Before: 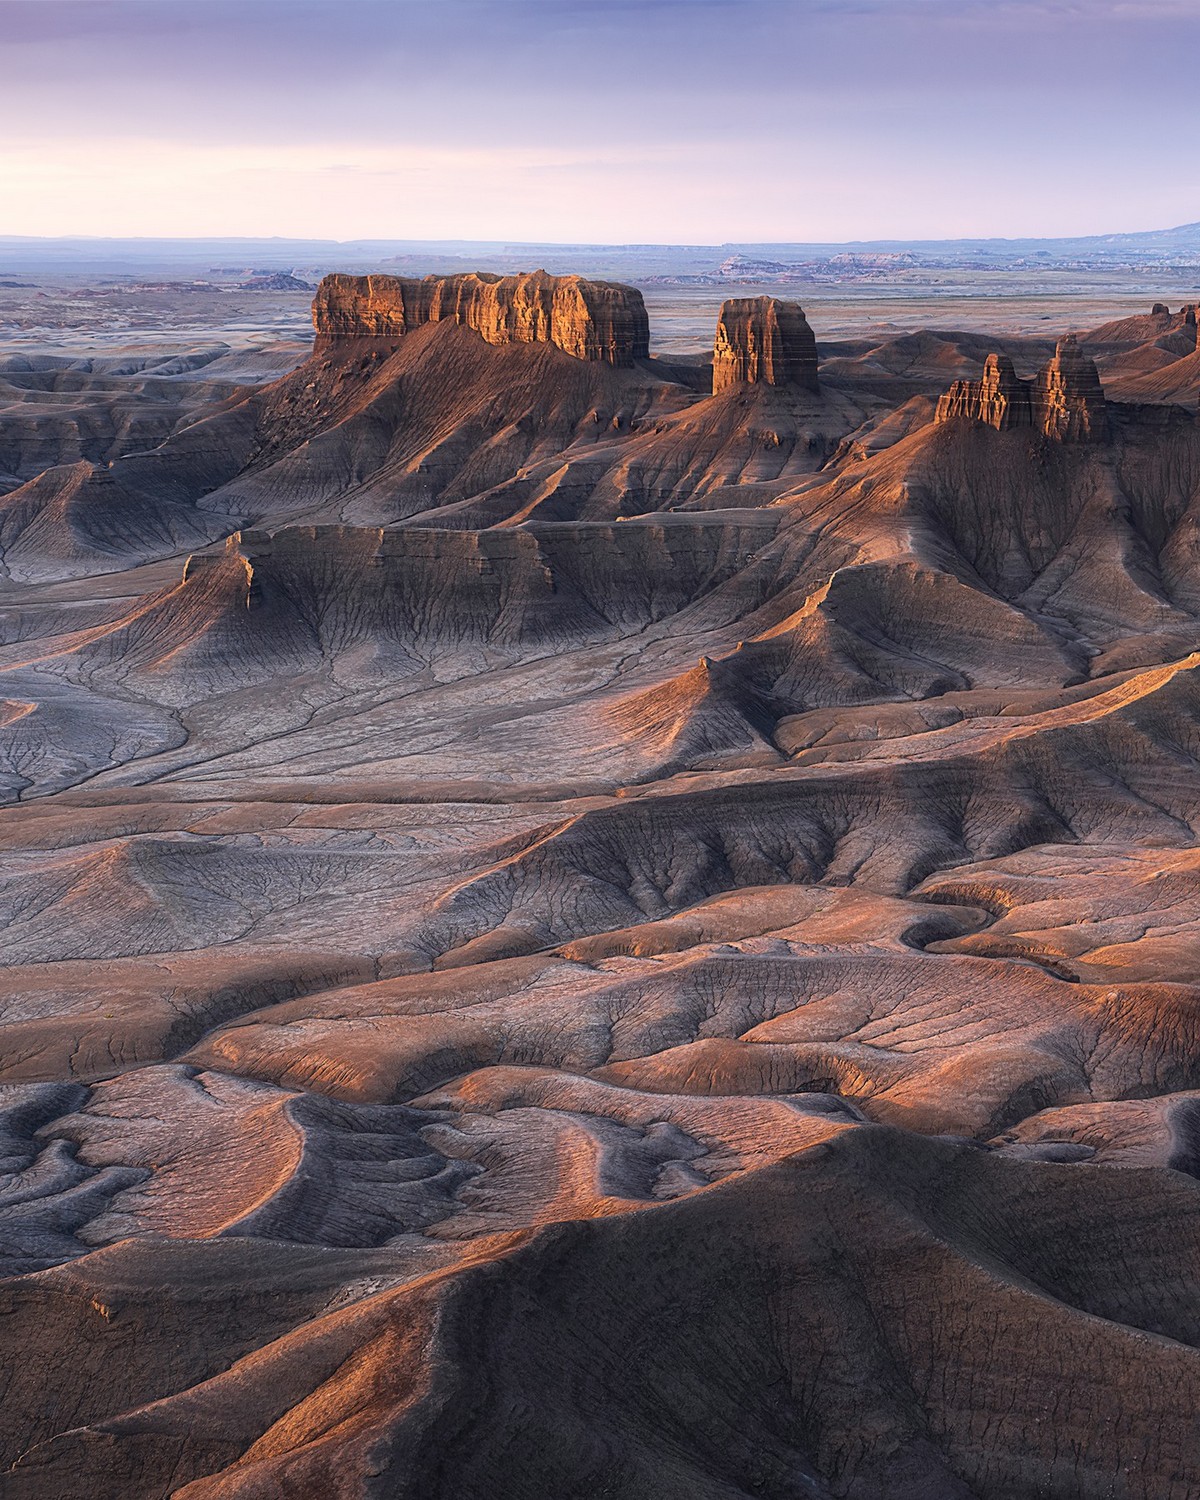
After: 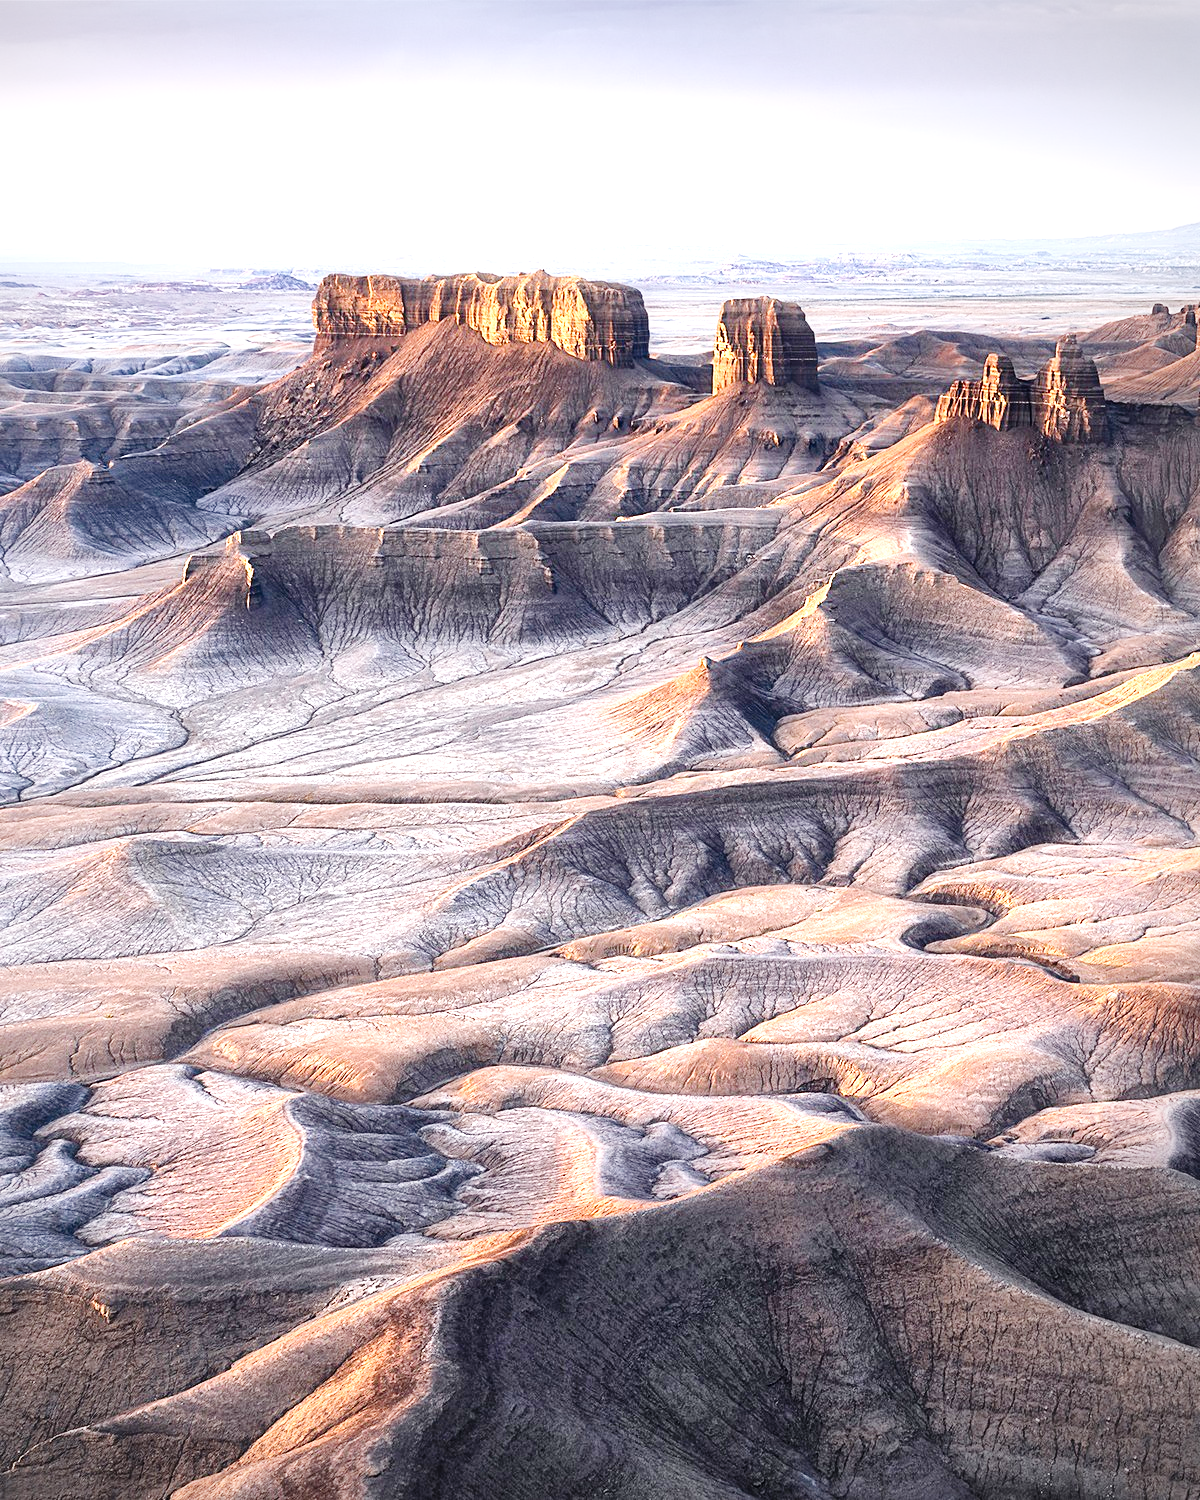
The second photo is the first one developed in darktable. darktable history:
vignetting: fall-off start 79.71%, brightness -0.278, center (-0.147, 0.016)
tone curve: curves: ch0 [(0, 0.037) (0.045, 0.055) (0.155, 0.138) (0.29, 0.325) (0.428, 0.513) (0.604, 0.71) (0.824, 0.882) (1, 0.965)]; ch1 [(0, 0) (0.339, 0.334) (0.445, 0.419) (0.476, 0.454) (0.498, 0.498) (0.53, 0.515) (0.557, 0.556) (0.609, 0.649) (0.716, 0.746) (1, 1)]; ch2 [(0, 0) (0.327, 0.318) (0.417, 0.426) (0.46, 0.453) (0.502, 0.5) (0.526, 0.52) (0.554, 0.541) (0.626, 0.65) (0.749, 0.746) (1, 1)], preserve colors none
exposure: black level correction 0, exposure 1.491 EV, compensate highlight preservation false
local contrast: mode bilateral grid, contrast 99, coarseness 99, detail 165%, midtone range 0.2
